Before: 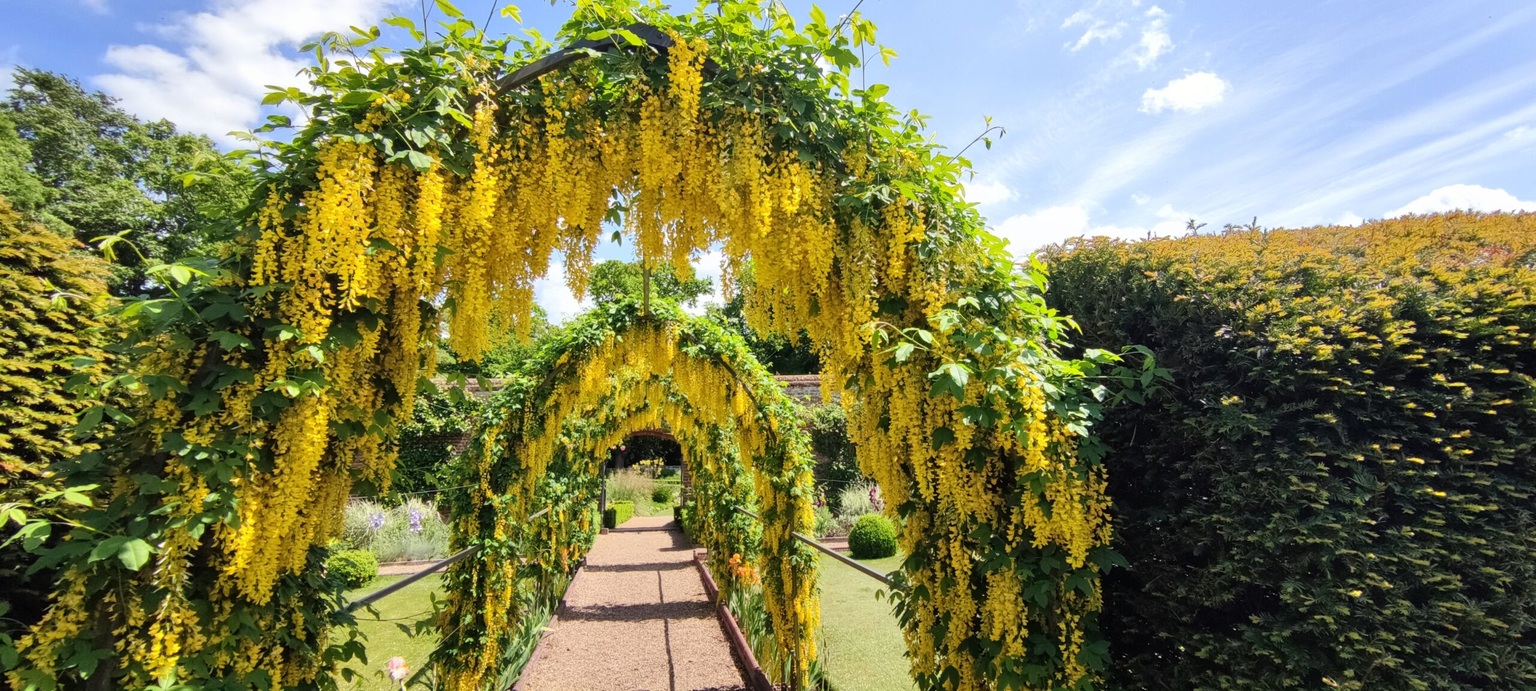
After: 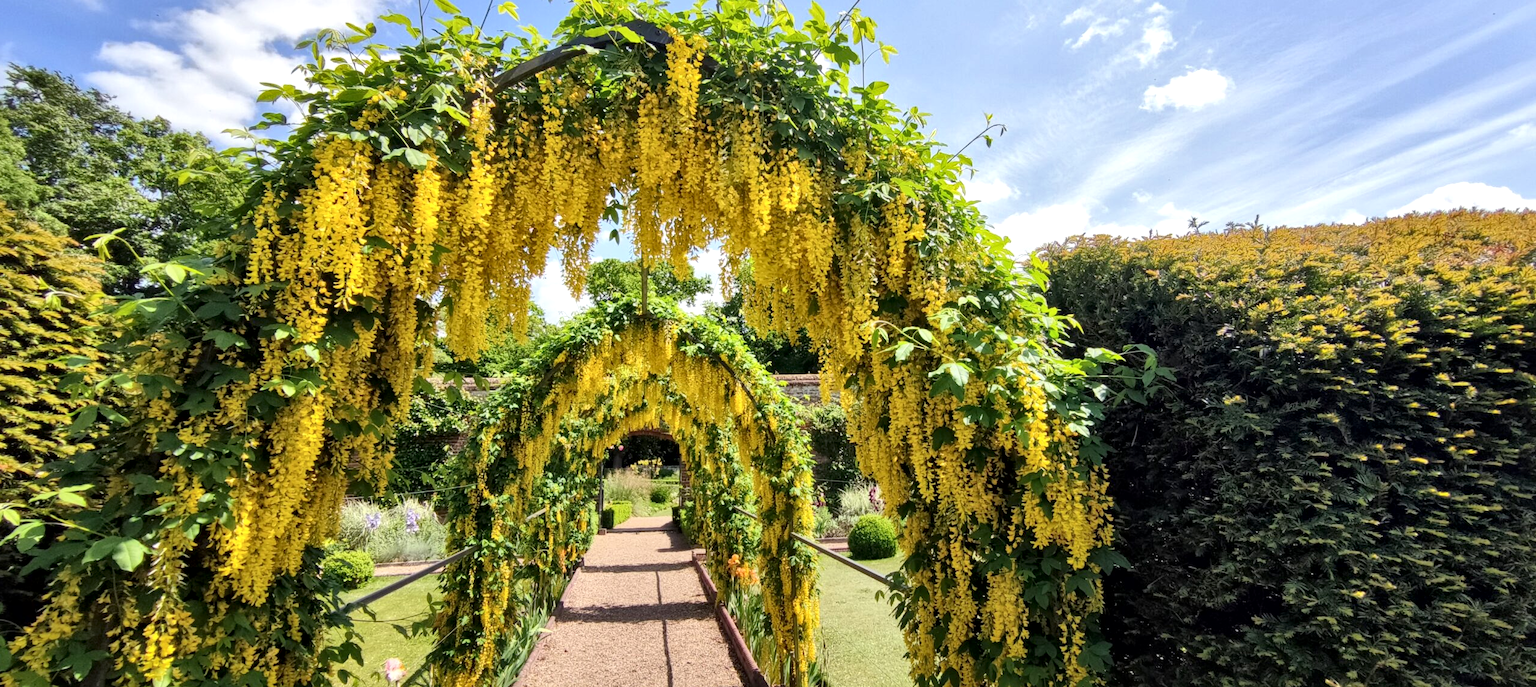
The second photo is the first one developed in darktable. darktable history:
local contrast: mode bilateral grid, contrast 20, coarseness 50, detail 158%, midtone range 0.2
tone equalizer: smoothing diameter 24.79%, edges refinement/feathering 12.84, preserve details guided filter
crop: left 0.439%, top 0.543%, right 0.239%, bottom 0.69%
color correction: highlights b* -0.045
